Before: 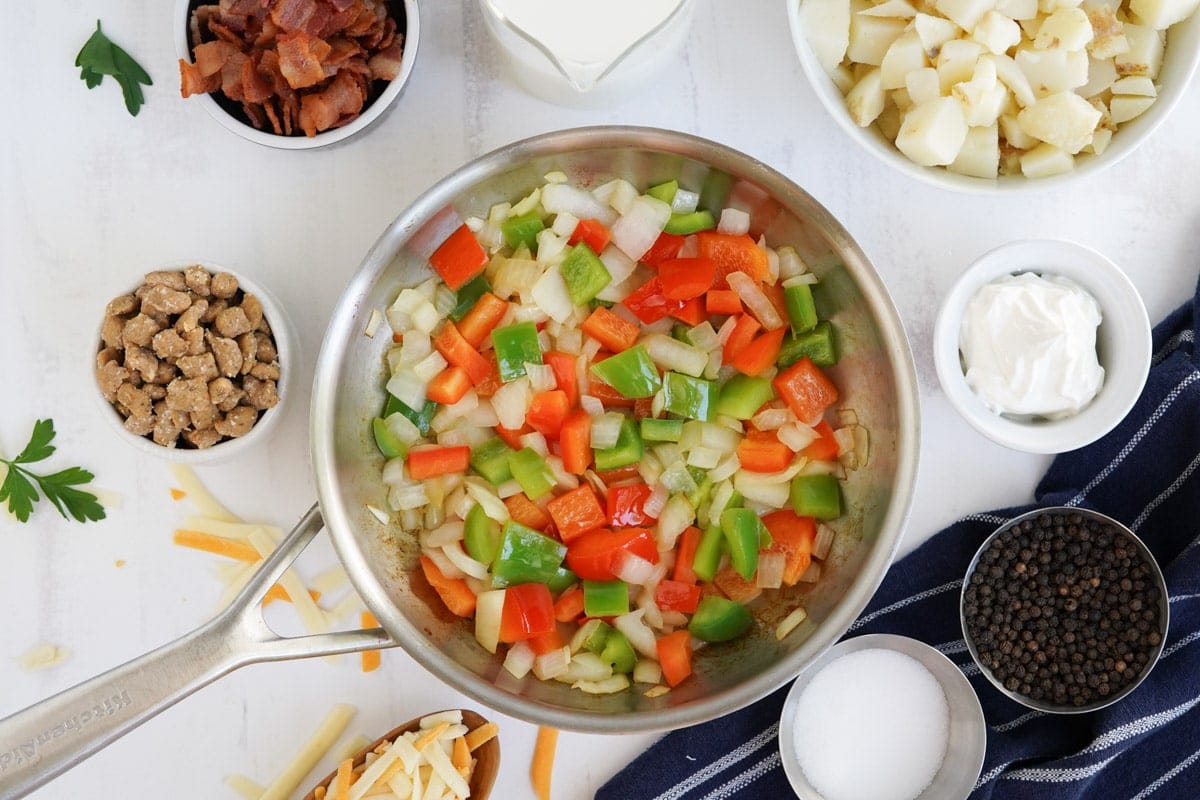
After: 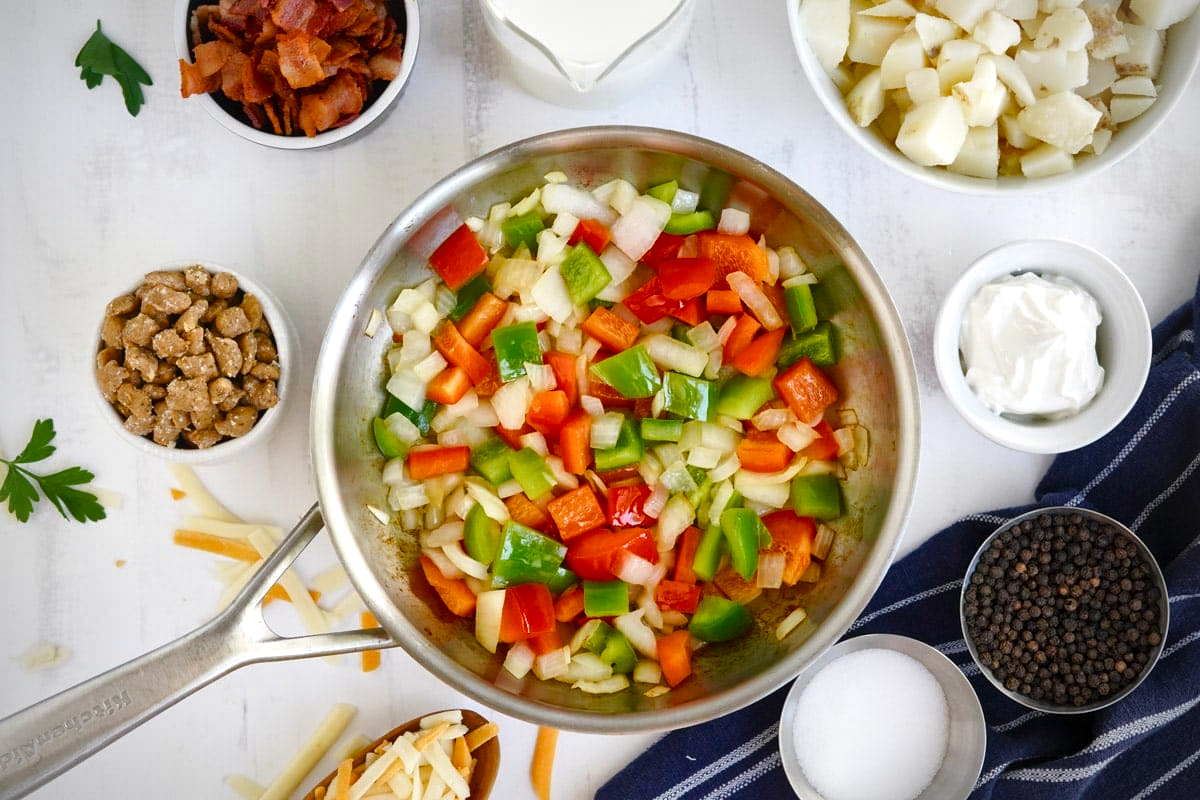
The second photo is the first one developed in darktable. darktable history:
local contrast: mode bilateral grid, contrast 20, coarseness 50, detail 172%, midtone range 0.2
color balance rgb: global offset › luminance 0.477%, global offset › hue 58.92°, perceptual saturation grading › global saturation 20%, perceptual saturation grading › highlights -25.282%, perceptual saturation grading › shadows 49.828%, global vibrance 20%
vignetting: fall-off start 79.8%, center (-0.032, -0.042), unbound false
